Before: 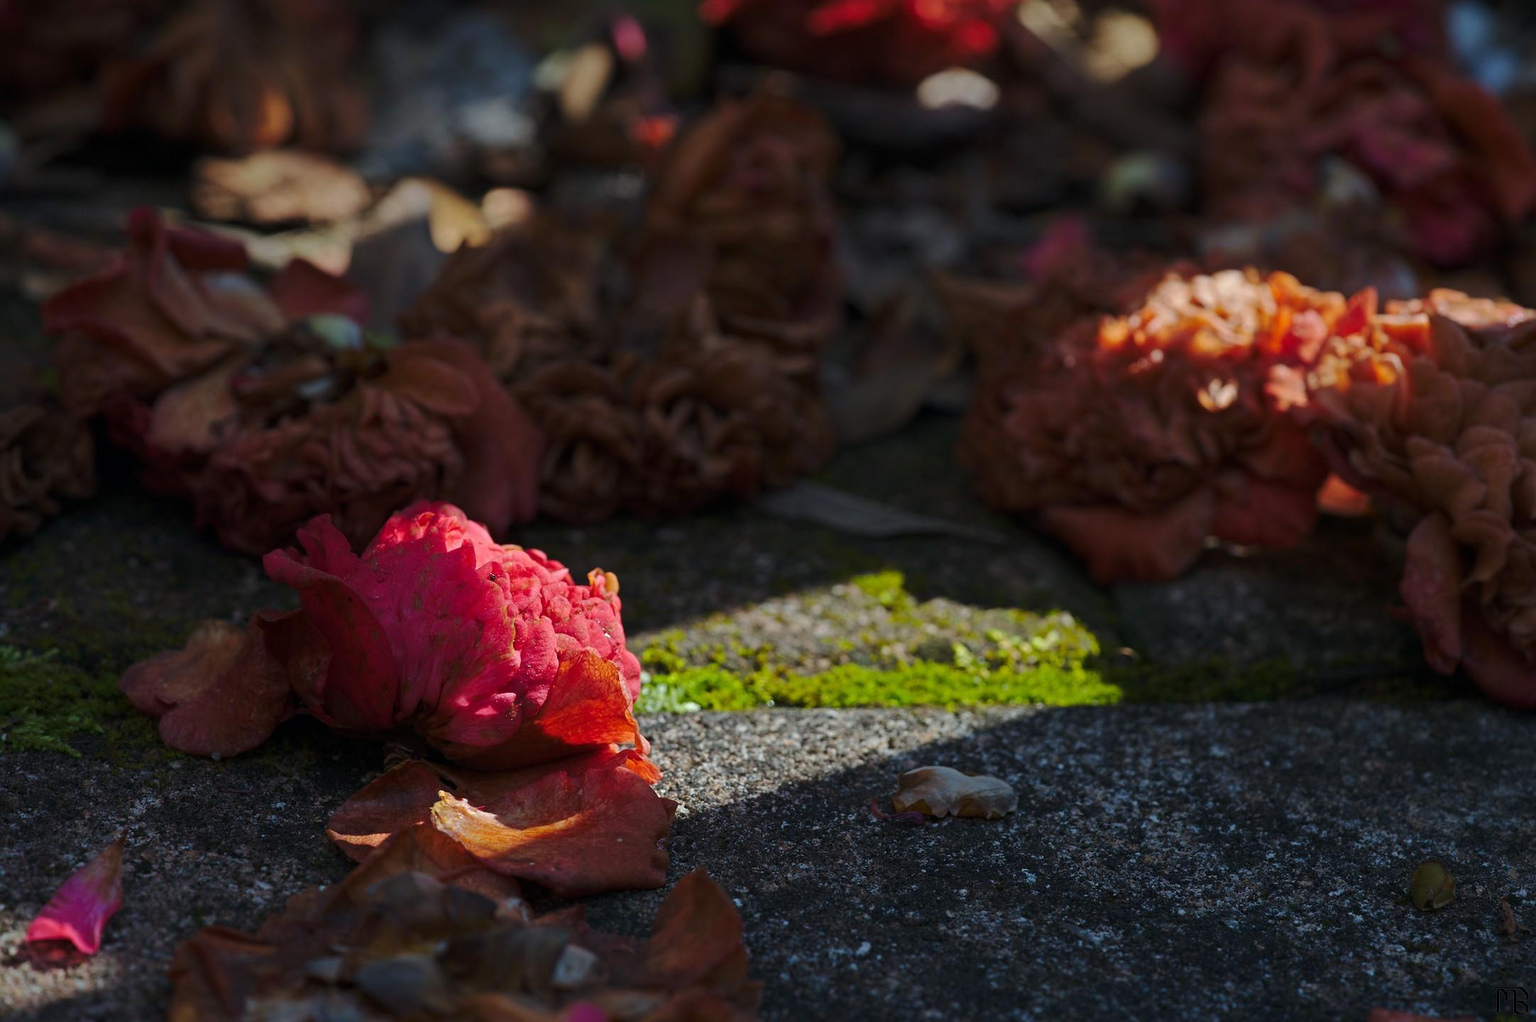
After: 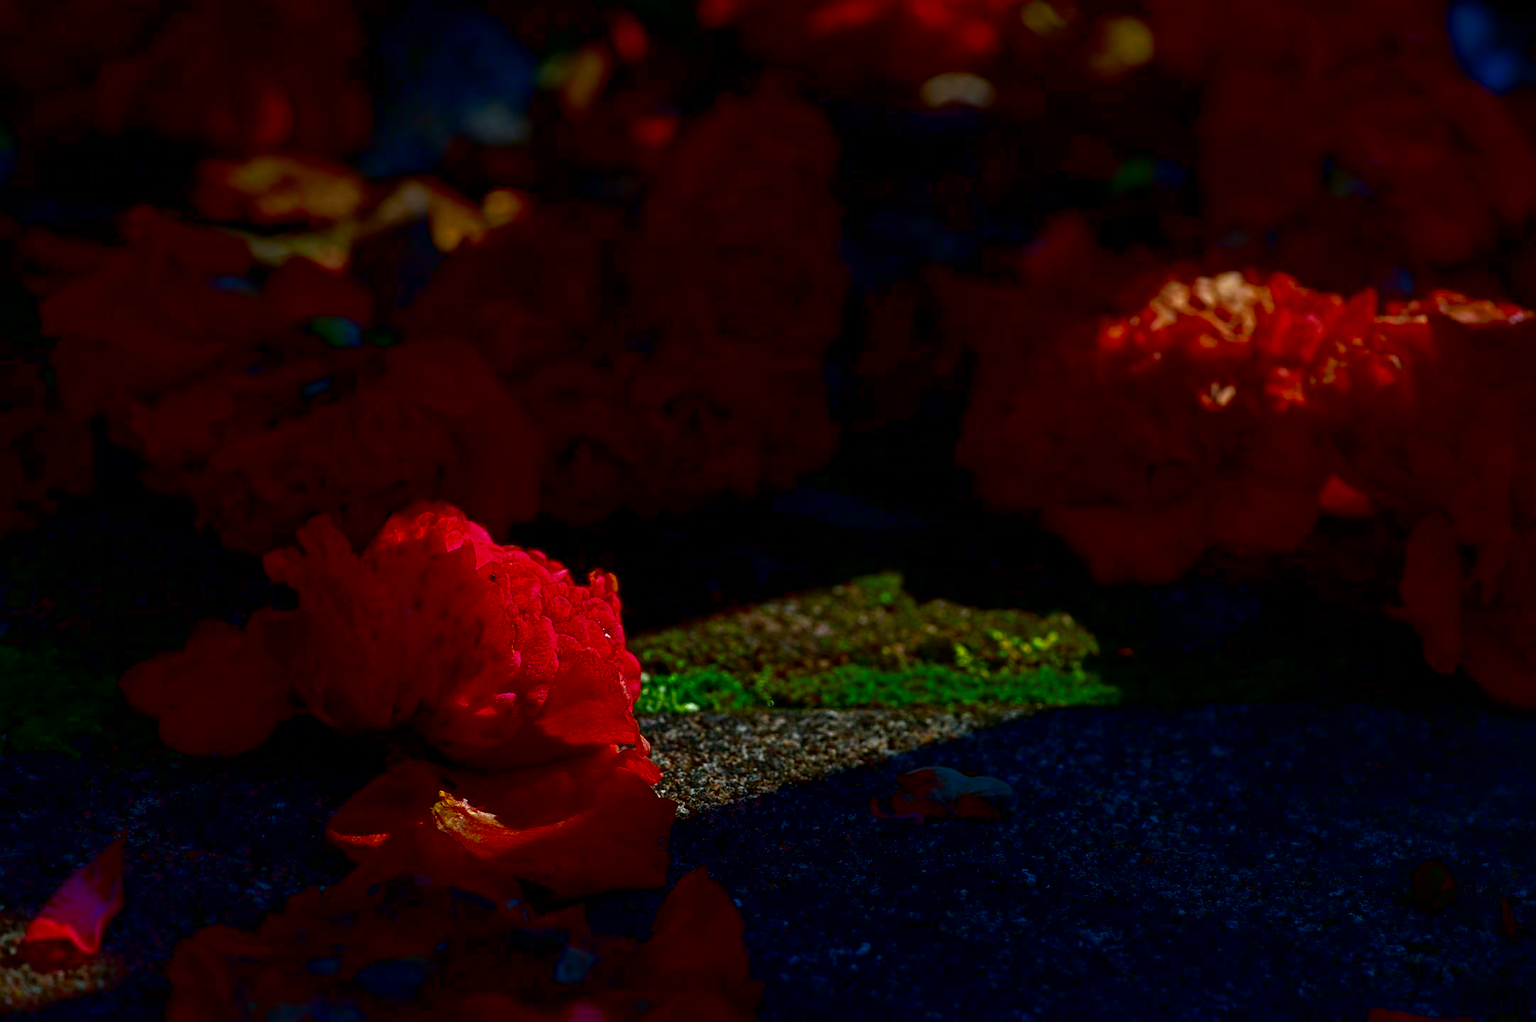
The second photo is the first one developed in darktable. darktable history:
tone equalizer: edges refinement/feathering 500, mask exposure compensation -1.57 EV, preserve details no
local contrast: on, module defaults
color correction: highlights a* 0.808, highlights b* 2.79, saturation 1.07
contrast brightness saturation: brightness -0.986, saturation 0.983
